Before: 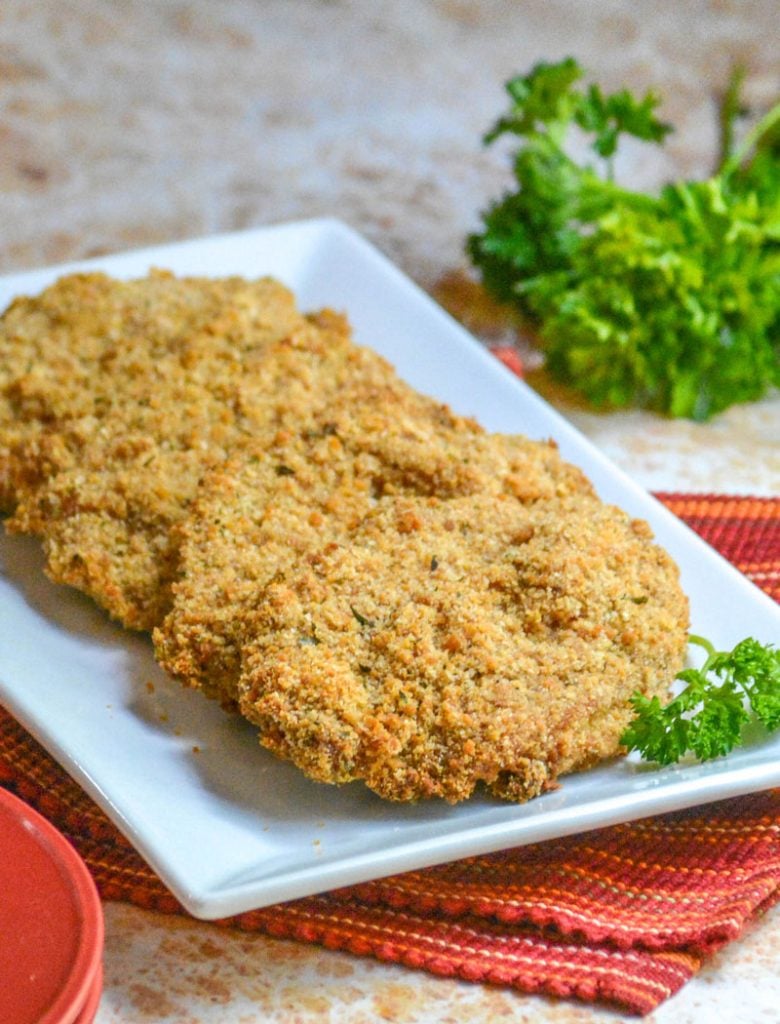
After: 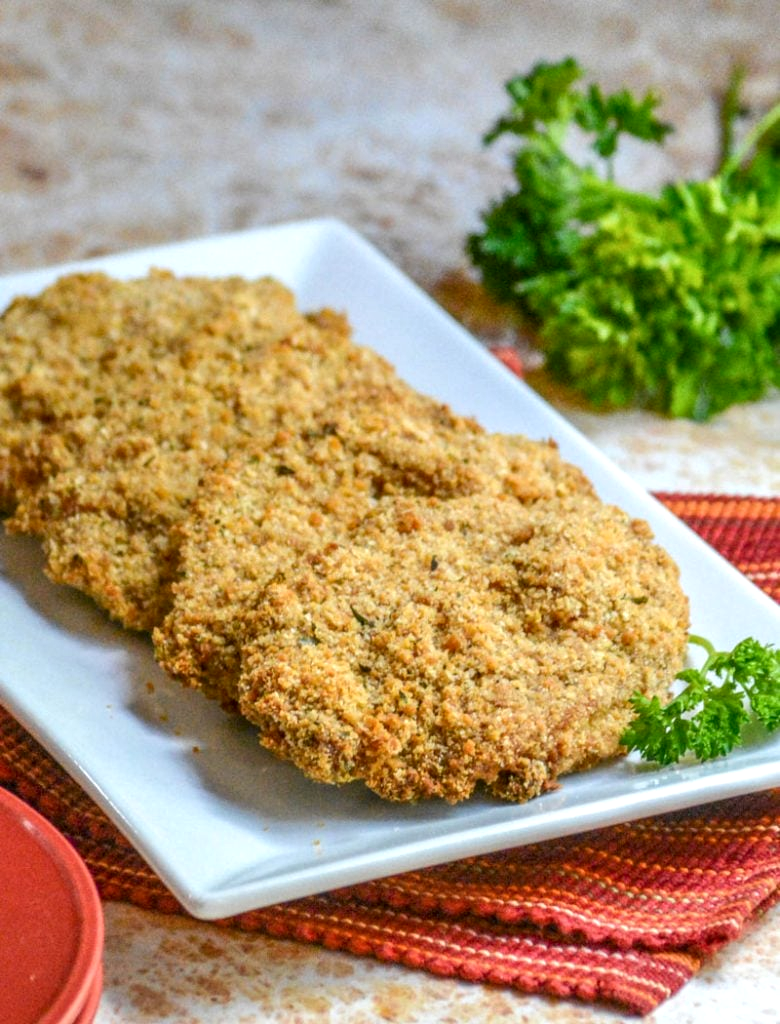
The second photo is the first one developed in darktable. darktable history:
local contrast: highlights 84%, shadows 82%
